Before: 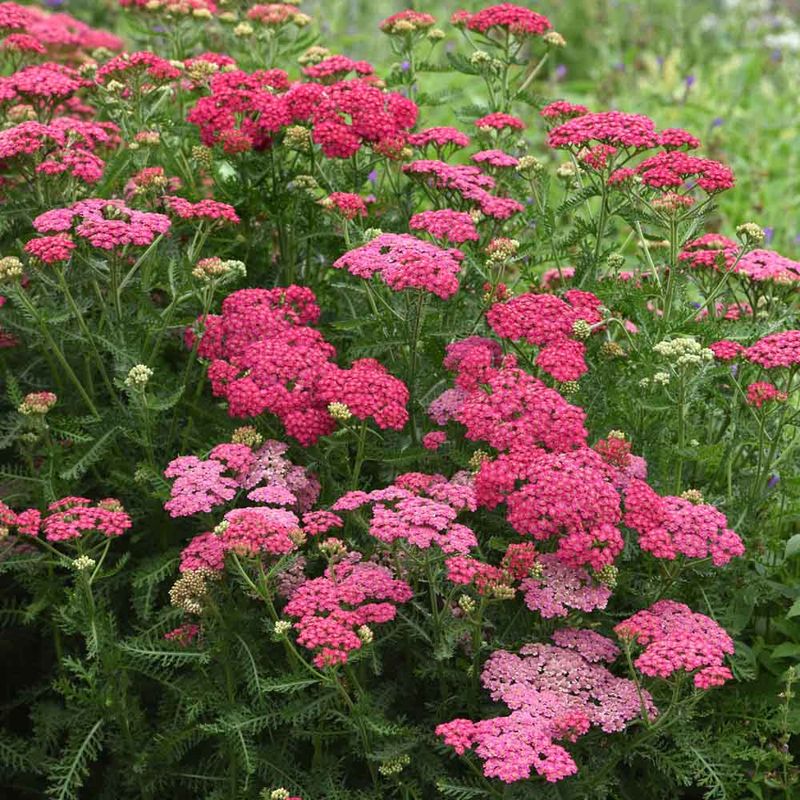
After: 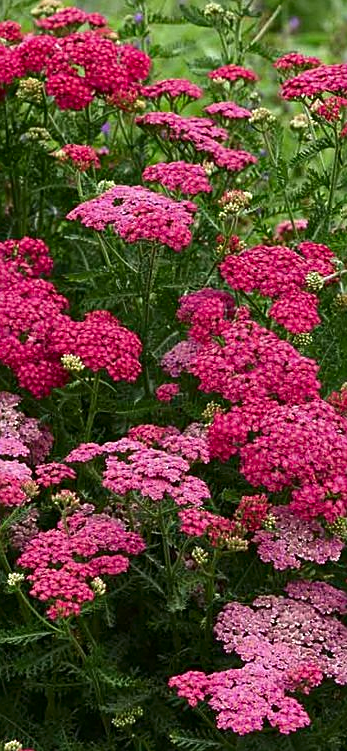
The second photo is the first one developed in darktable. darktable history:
crop: left 33.452%, top 6.025%, right 23.155%
contrast brightness saturation: contrast 0.07, brightness -0.13, saturation 0.06
sharpen: on, module defaults
